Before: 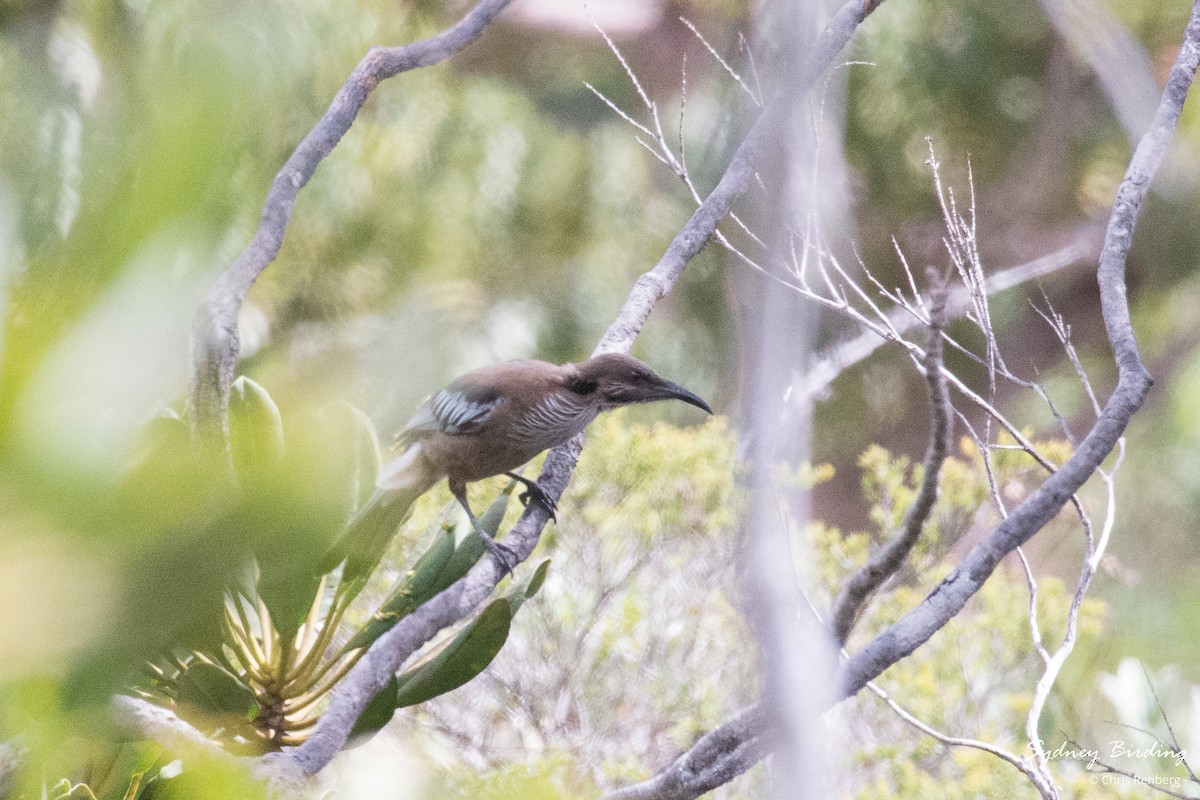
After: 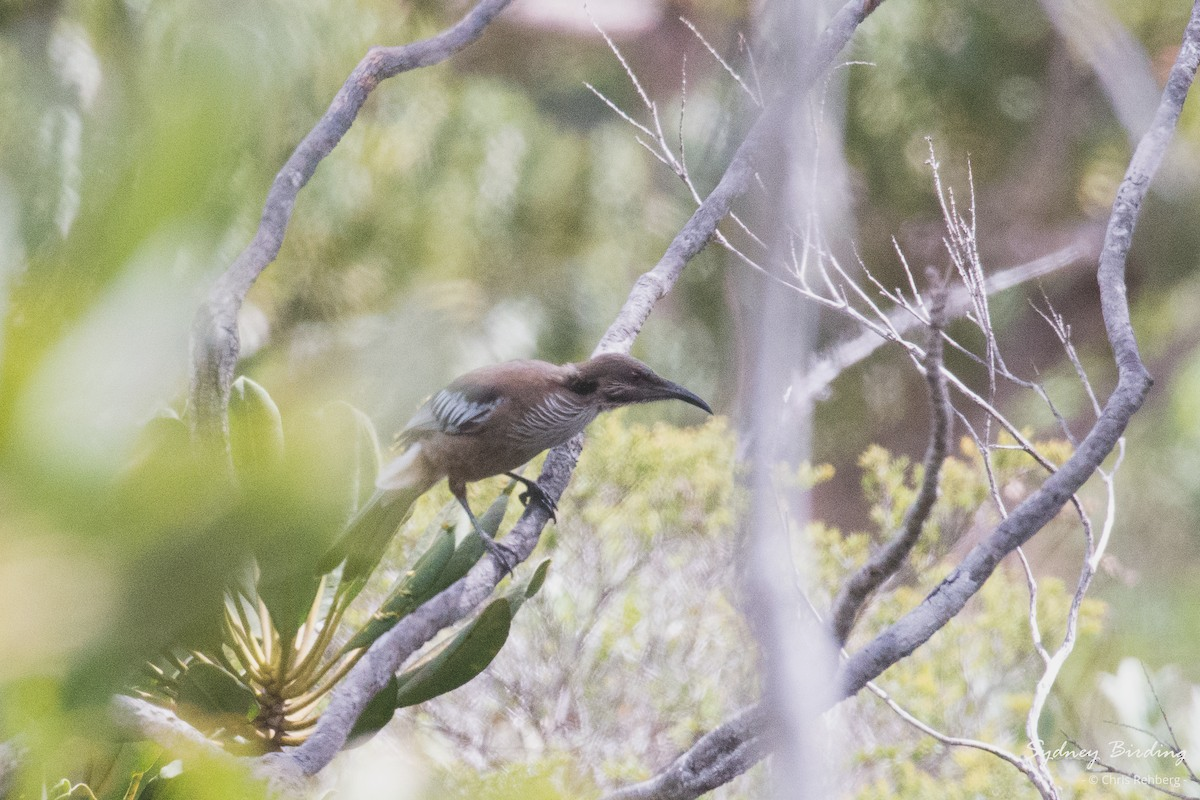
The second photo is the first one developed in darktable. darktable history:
exposure: black level correction -0.014, exposure -0.188 EV, compensate exposure bias true, compensate highlight preservation false
